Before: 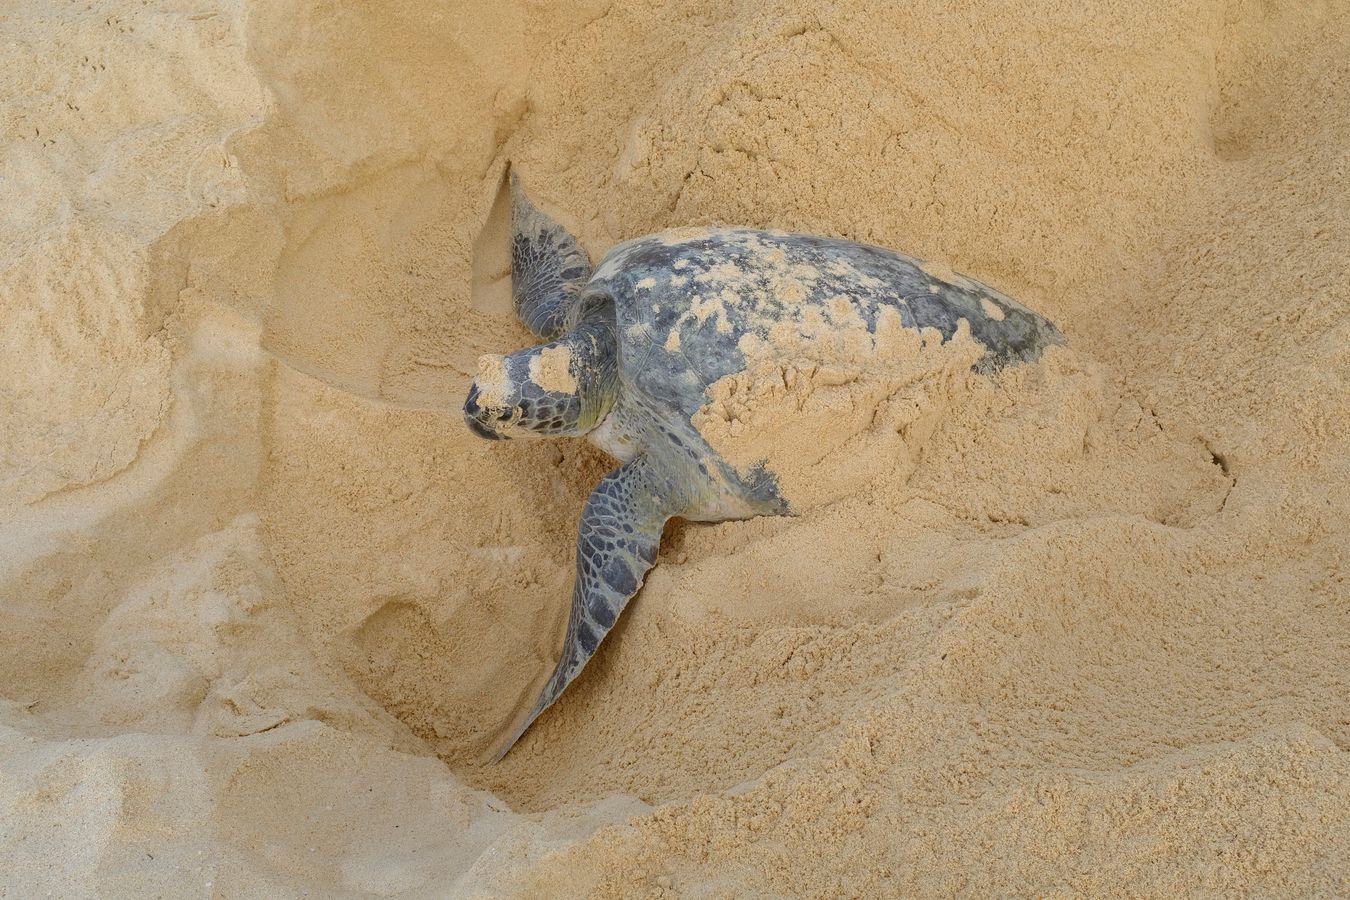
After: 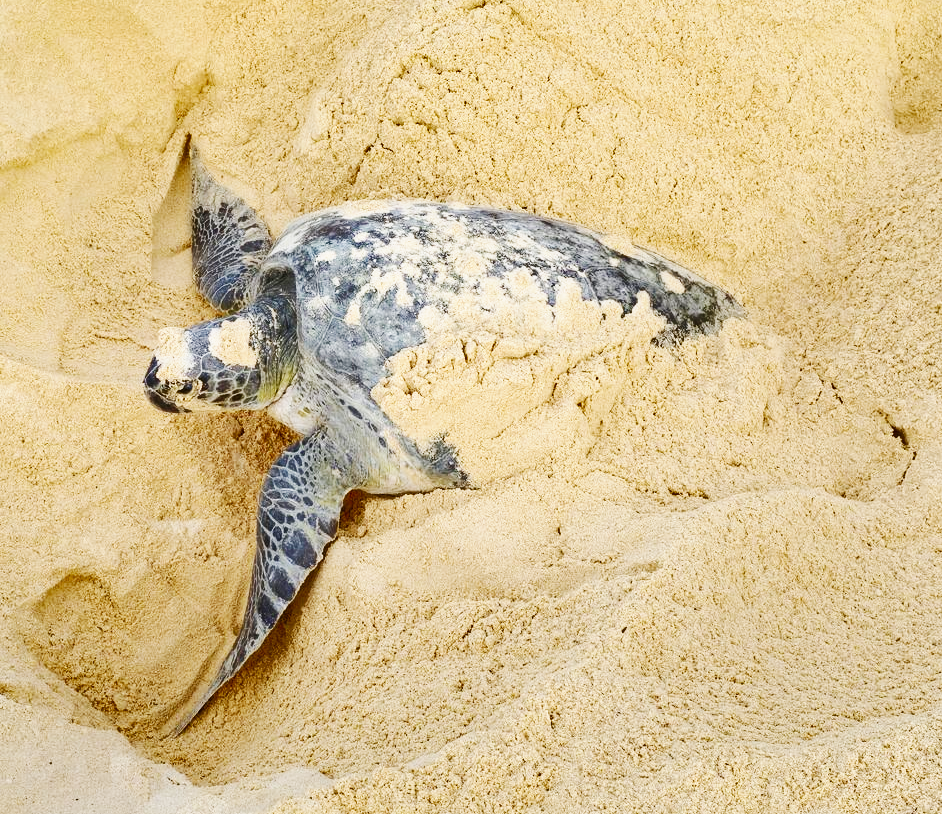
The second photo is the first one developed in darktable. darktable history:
contrast brightness saturation: saturation -0.048
shadows and highlights: soften with gaussian
base curve: curves: ch0 [(0, 0) (0.007, 0.004) (0.027, 0.03) (0.046, 0.07) (0.207, 0.54) (0.442, 0.872) (0.673, 0.972) (1, 1)], preserve colors none
crop and rotate: left 23.761%, top 3.092%, right 6.415%, bottom 6.399%
